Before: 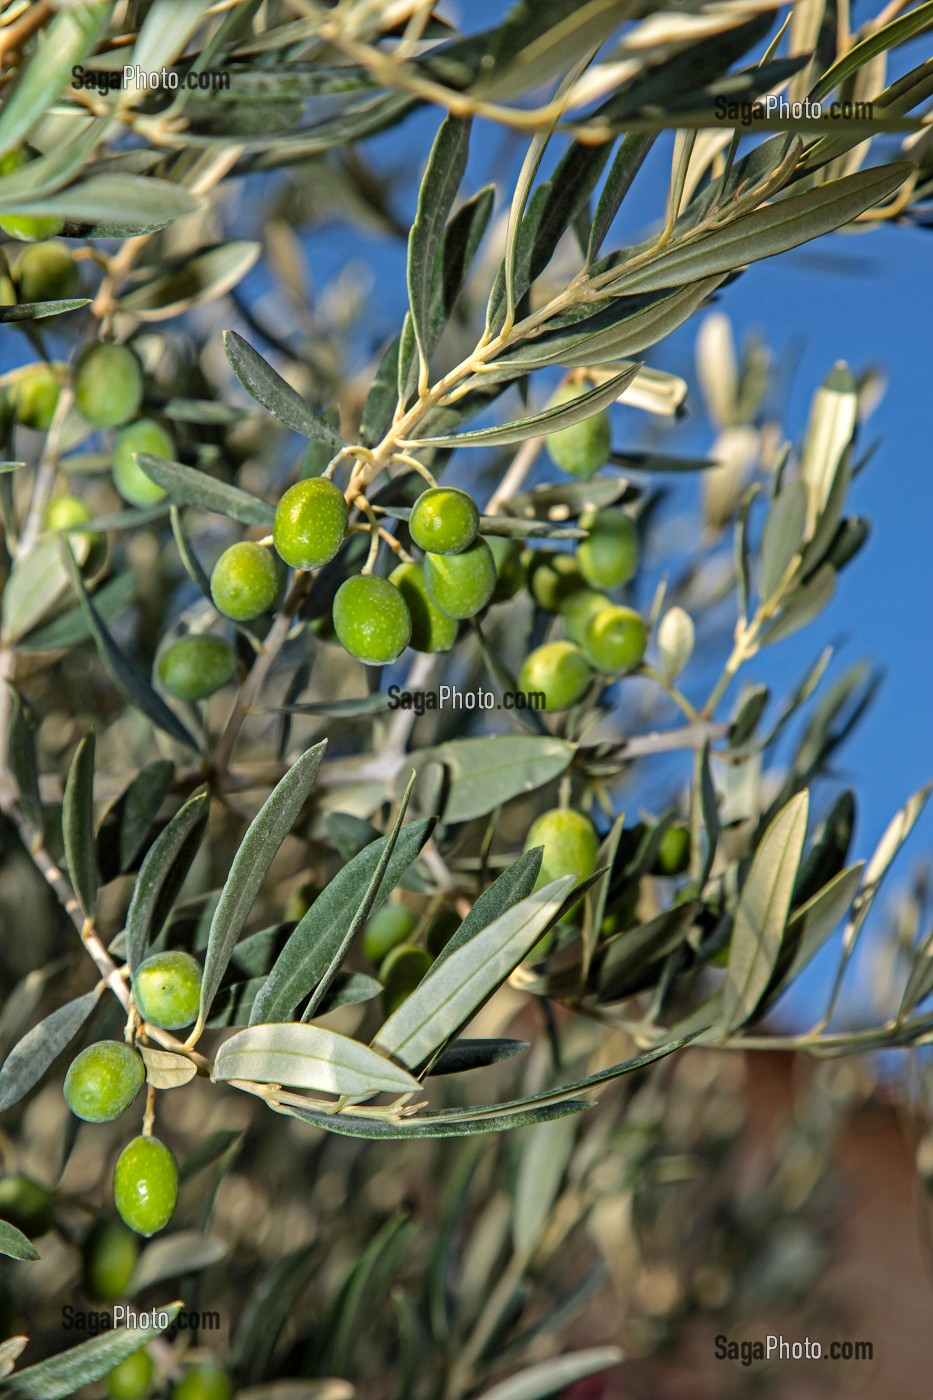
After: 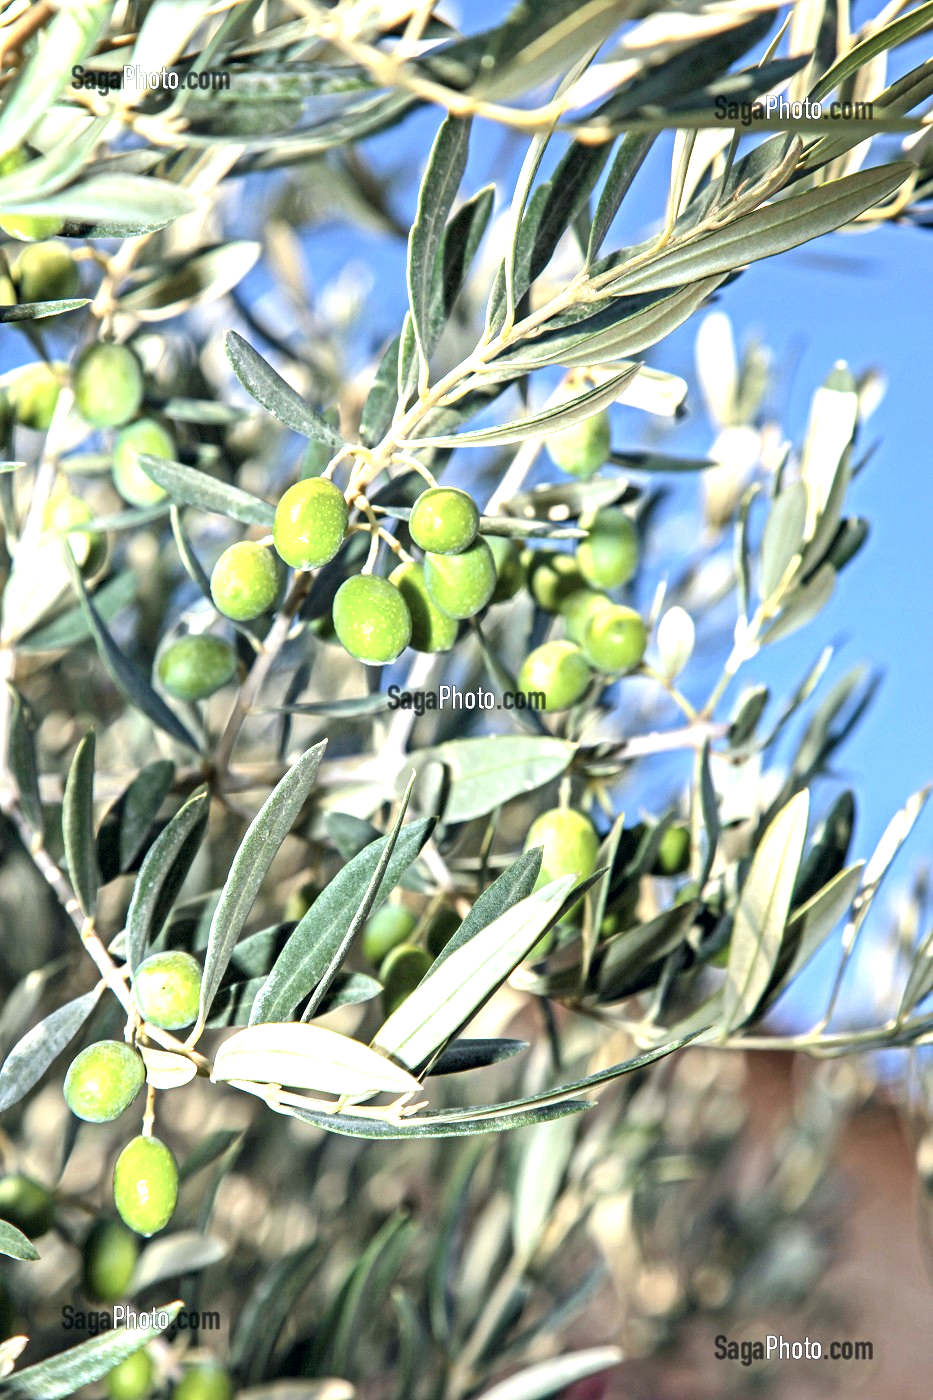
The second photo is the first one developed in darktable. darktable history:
color calibration: x 0.367, y 0.376, temperature 4367.2 K
exposure: black level correction 0.001, exposure 0.498 EV, compensate exposure bias true, compensate highlight preservation false
color correction: highlights a* 2.76, highlights b* 4.99, shadows a* -2.14, shadows b* -4.94, saturation 0.781
